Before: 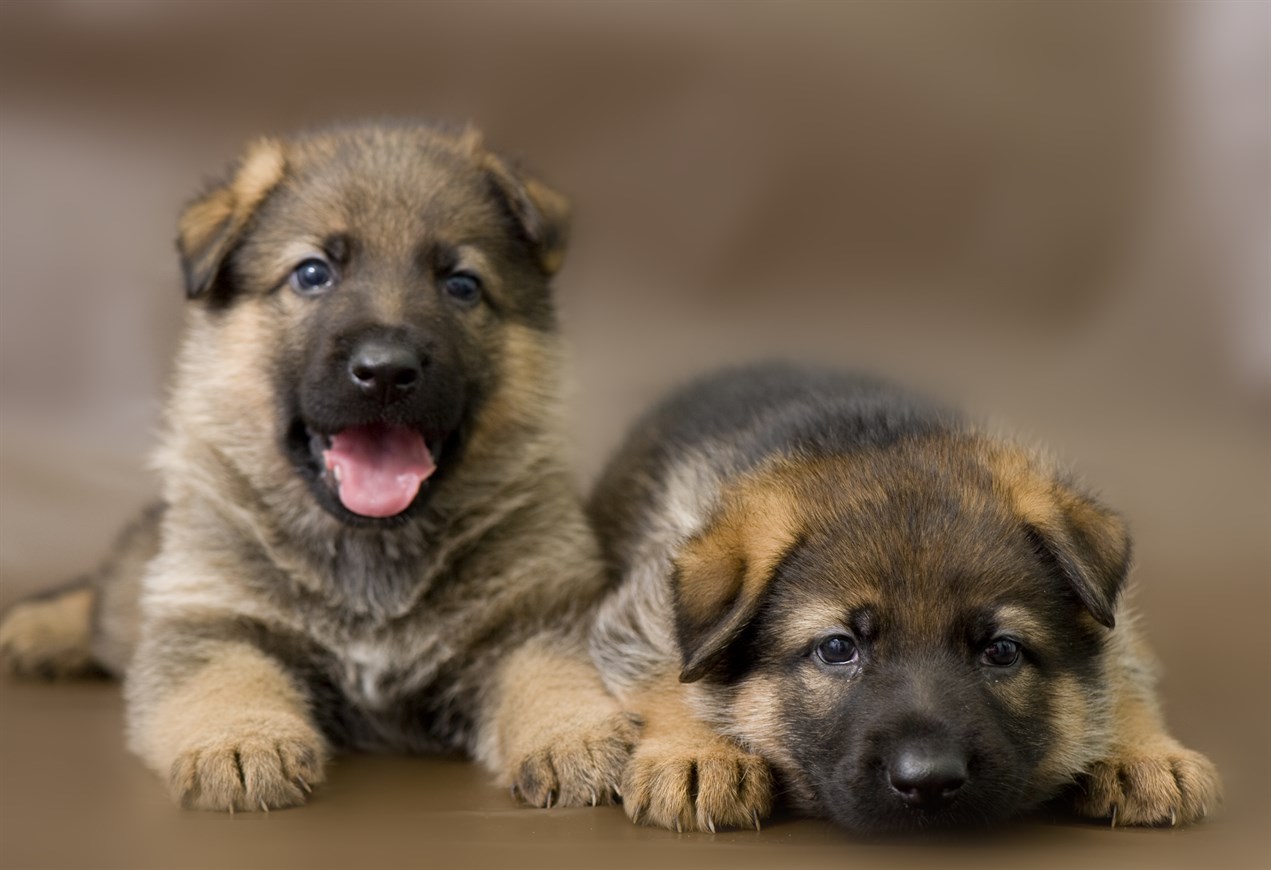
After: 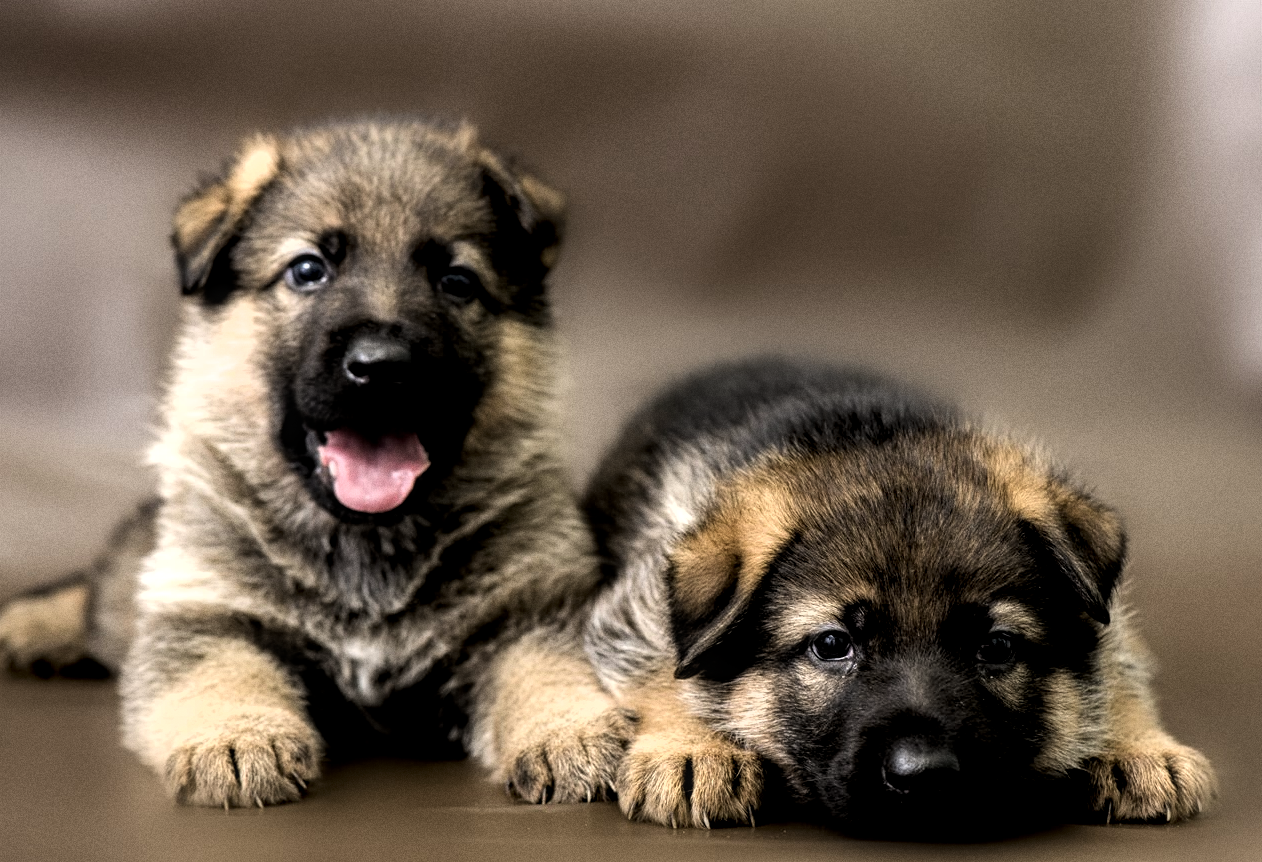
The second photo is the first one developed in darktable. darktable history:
crop: left 0.434%, top 0.485%, right 0.244%, bottom 0.386%
filmic rgb: black relative exposure -8.2 EV, white relative exposure 2.2 EV, threshold 3 EV, hardness 7.11, latitude 85.74%, contrast 1.696, highlights saturation mix -4%, shadows ↔ highlights balance -2.69%, color science v5 (2021), contrast in shadows safe, contrast in highlights safe, enable highlight reconstruction true
grain: on, module defaults
local contrast: detail 130%
